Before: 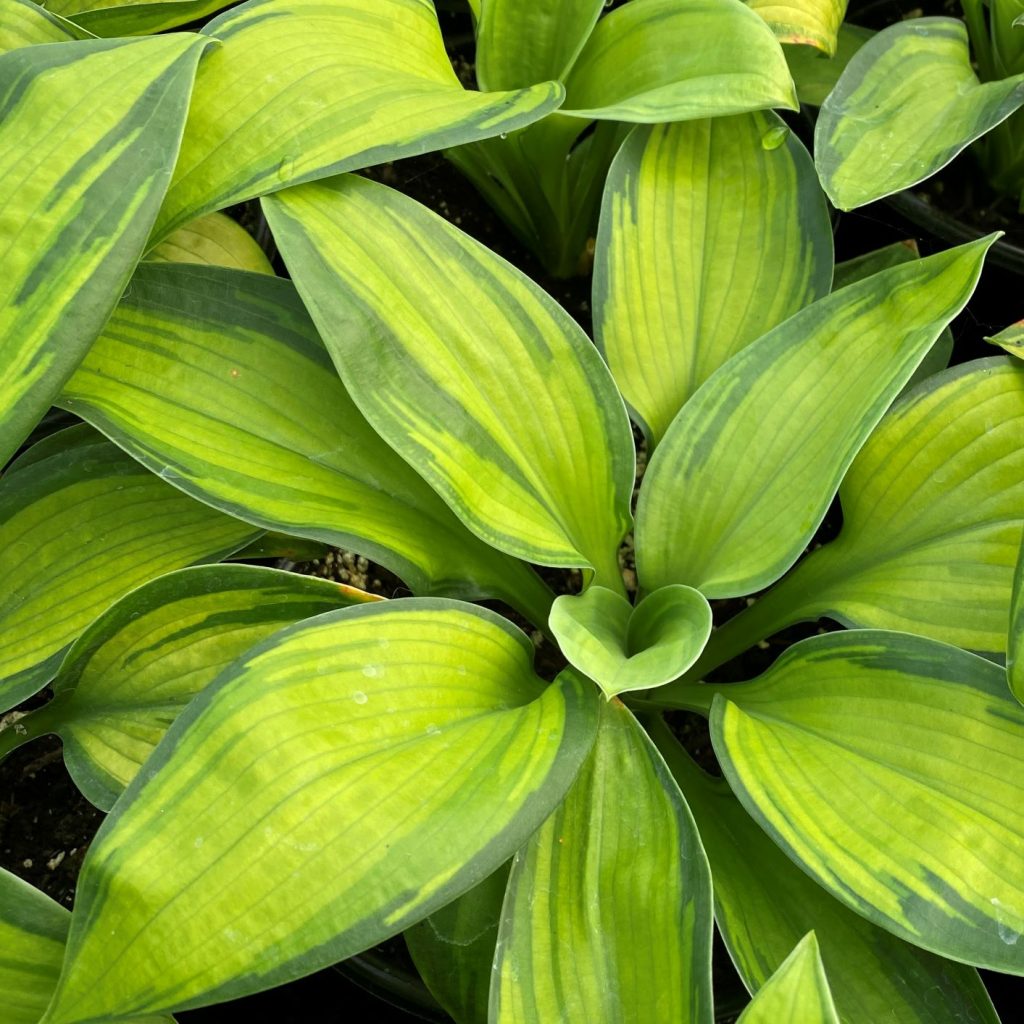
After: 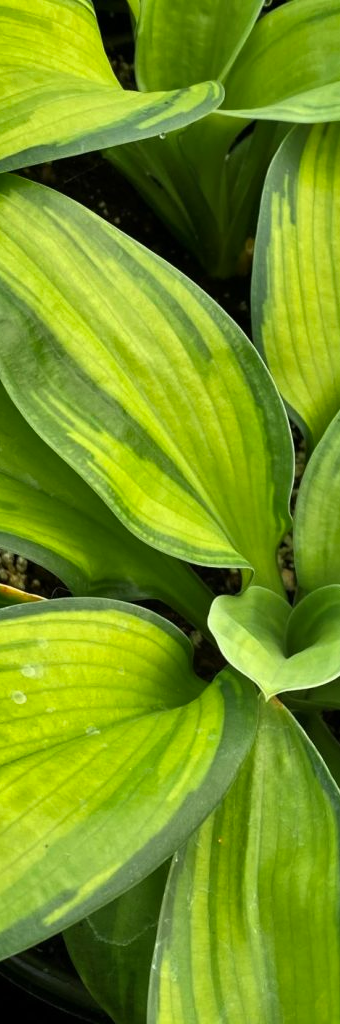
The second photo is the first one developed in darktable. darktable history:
crop: left 33.36%, right 33.36%
shadows and highlights: shadows 20.91, highlights -82.73, soften with gaussian
